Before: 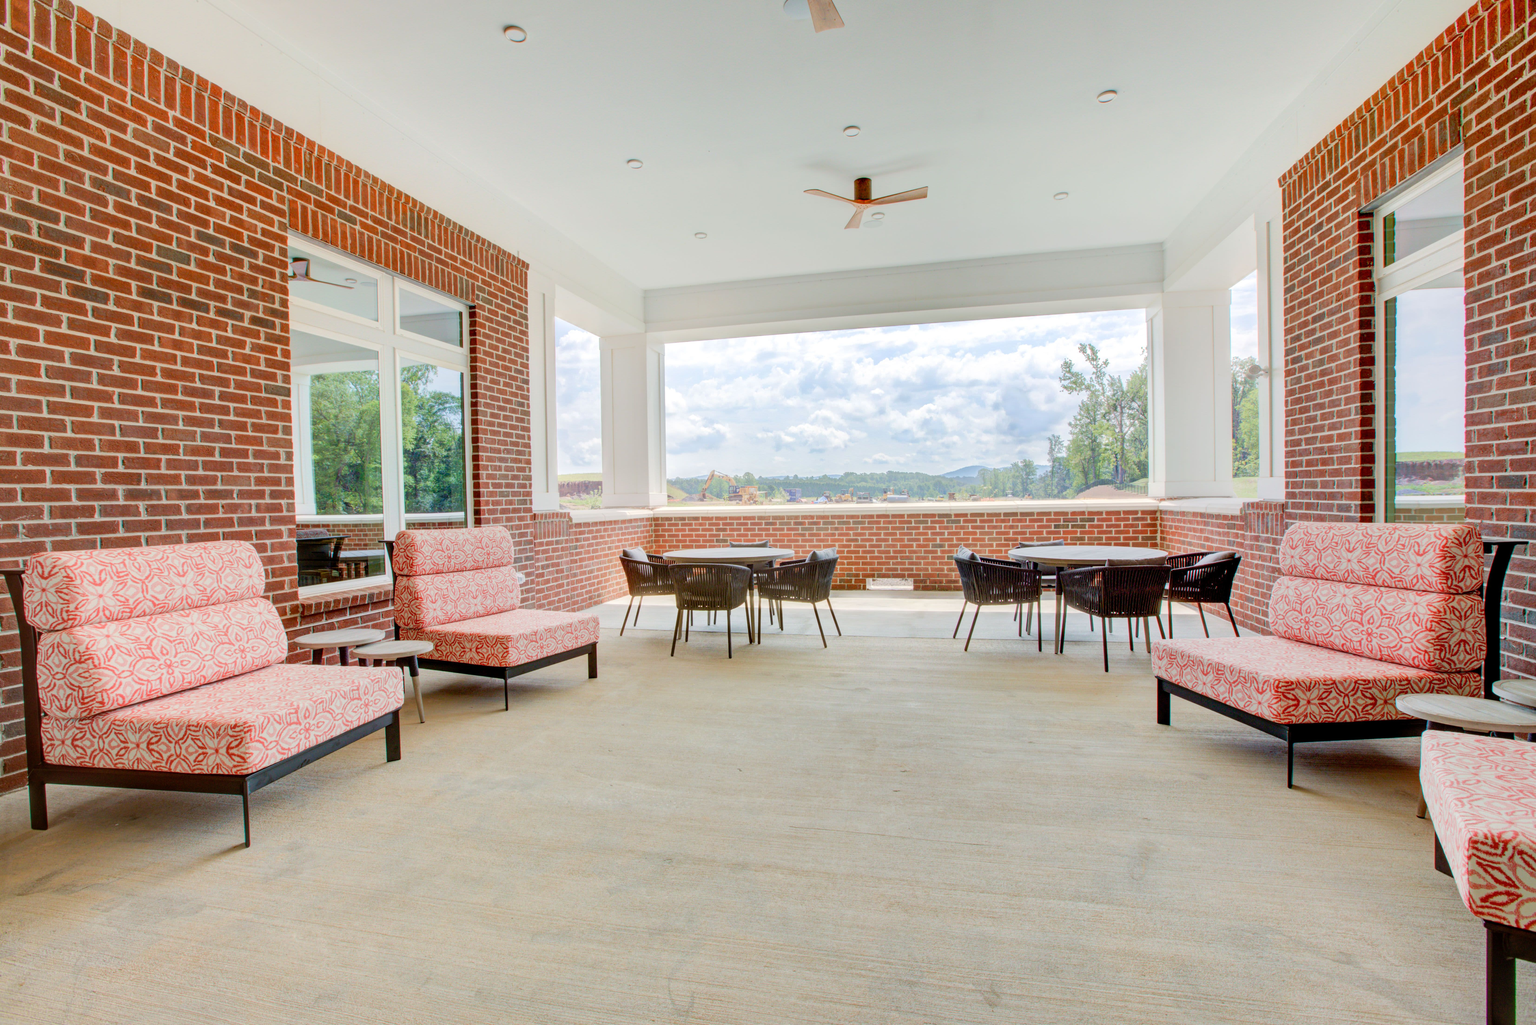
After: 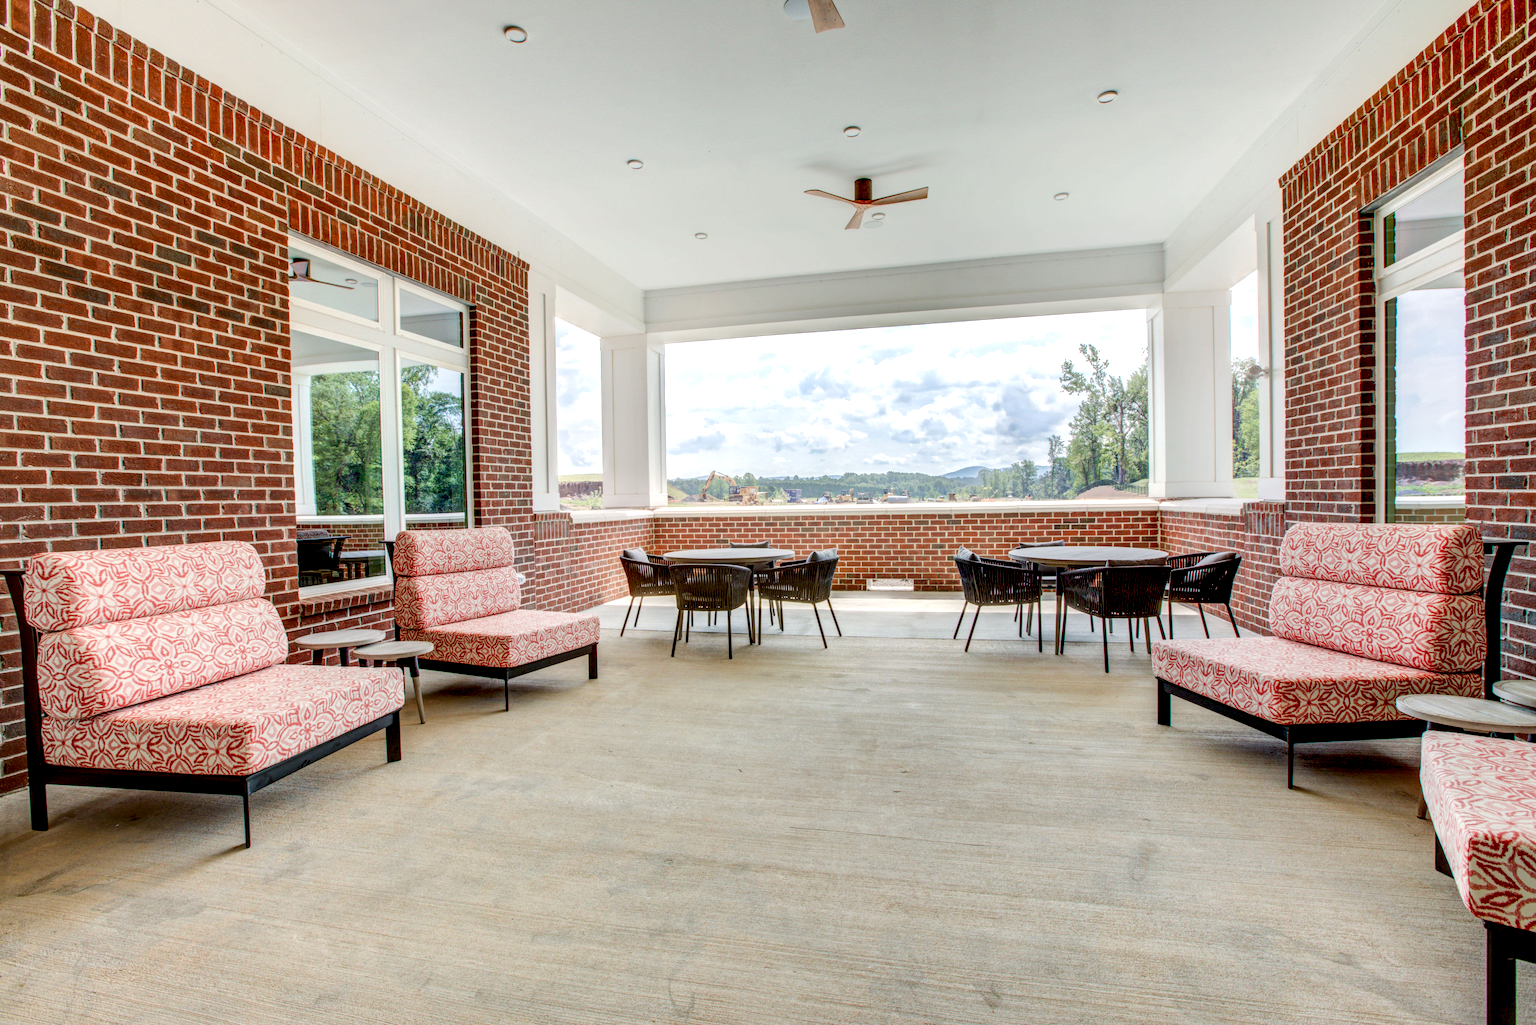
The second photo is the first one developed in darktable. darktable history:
local contrast: highlights 22%, shadows 70%, detail 171%
